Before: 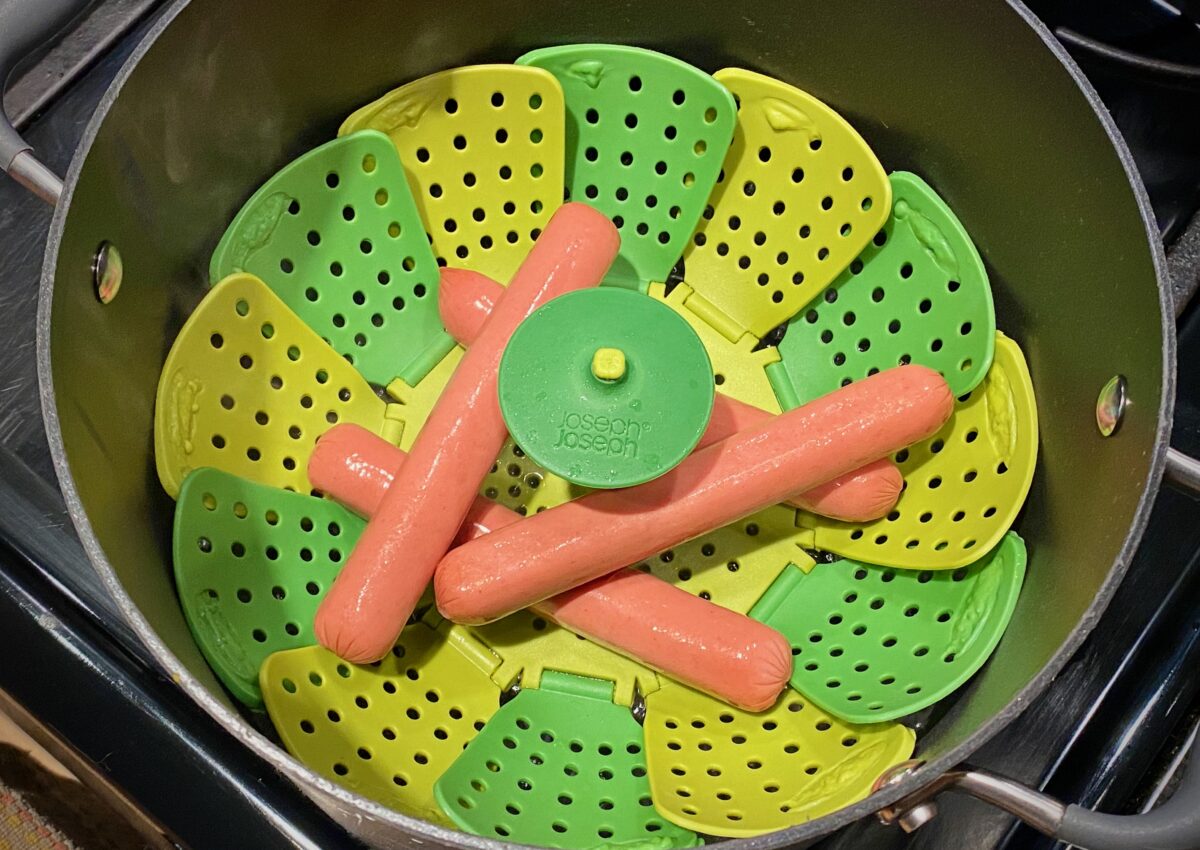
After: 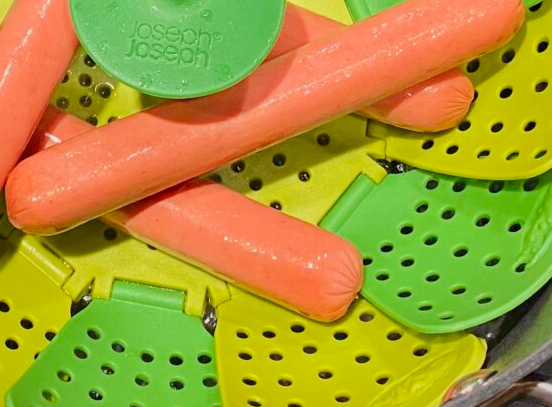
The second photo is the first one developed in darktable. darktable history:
crop: left 35.796%, top 45.964%, right 18.174%, bottom 6.072%
color balance rgb: shadows lift › chroma 1.505%, shadows lift › hue 260.8°, power › chroma 0.325%, power › hue 23.47°, perceptual saturation grading › global saturation 19.444%, perceptual brilliance grading › mid-tones 9.493%, perceptual brilliance grading › shadows 15.264%, global vibrance -16.82%, contrast -6.515%
